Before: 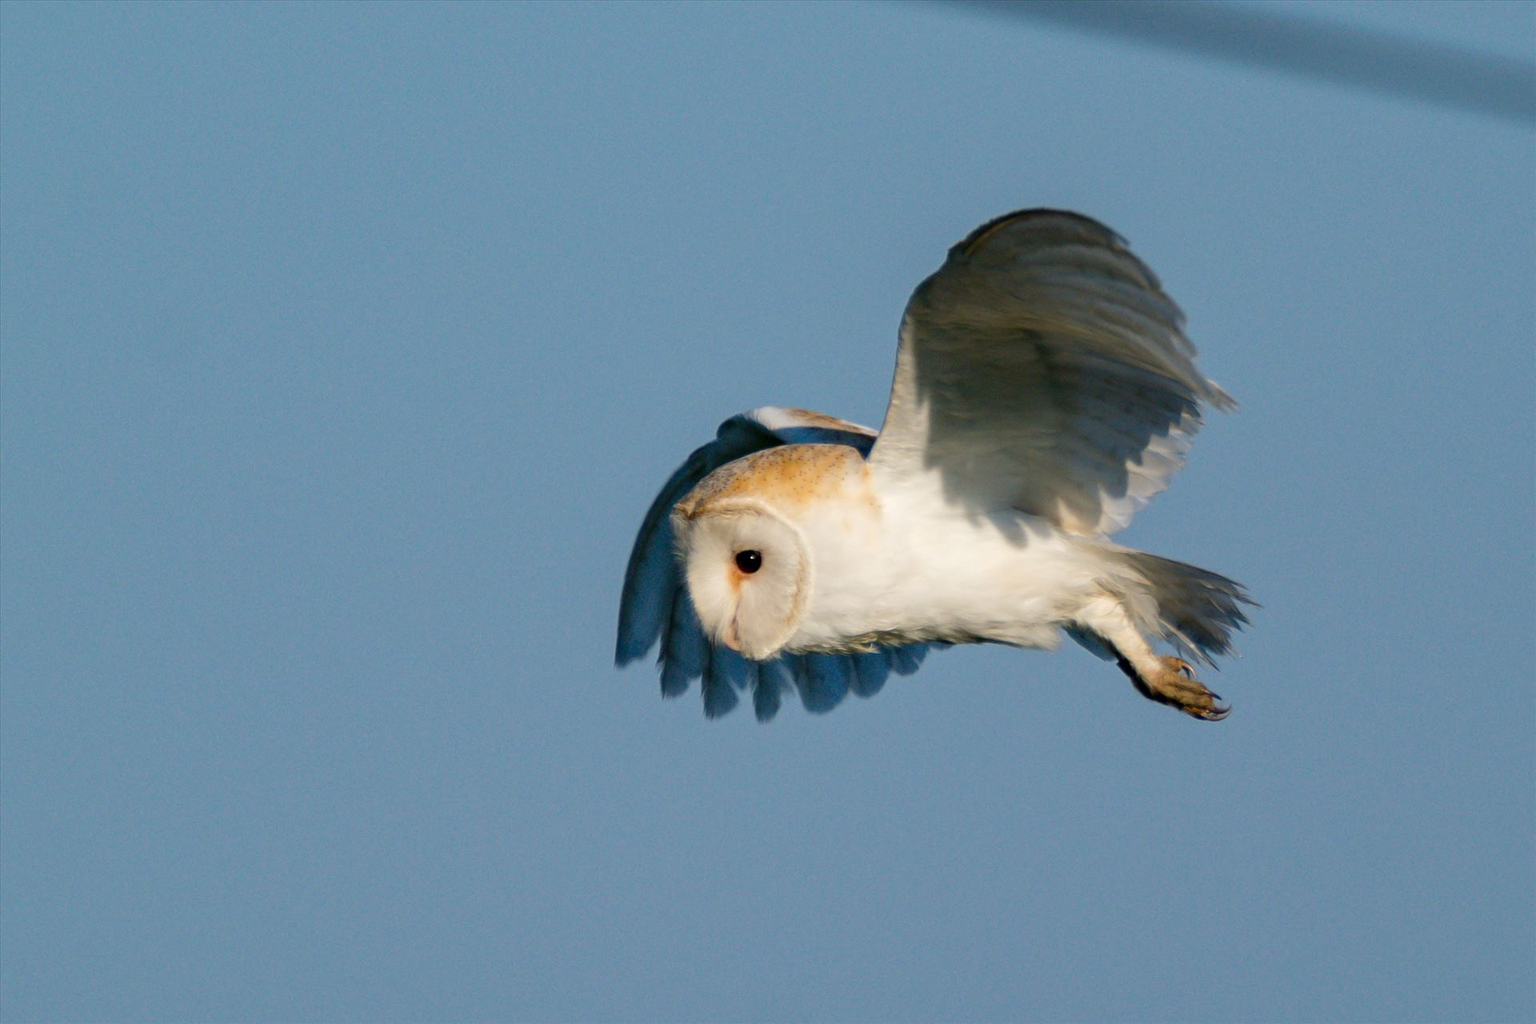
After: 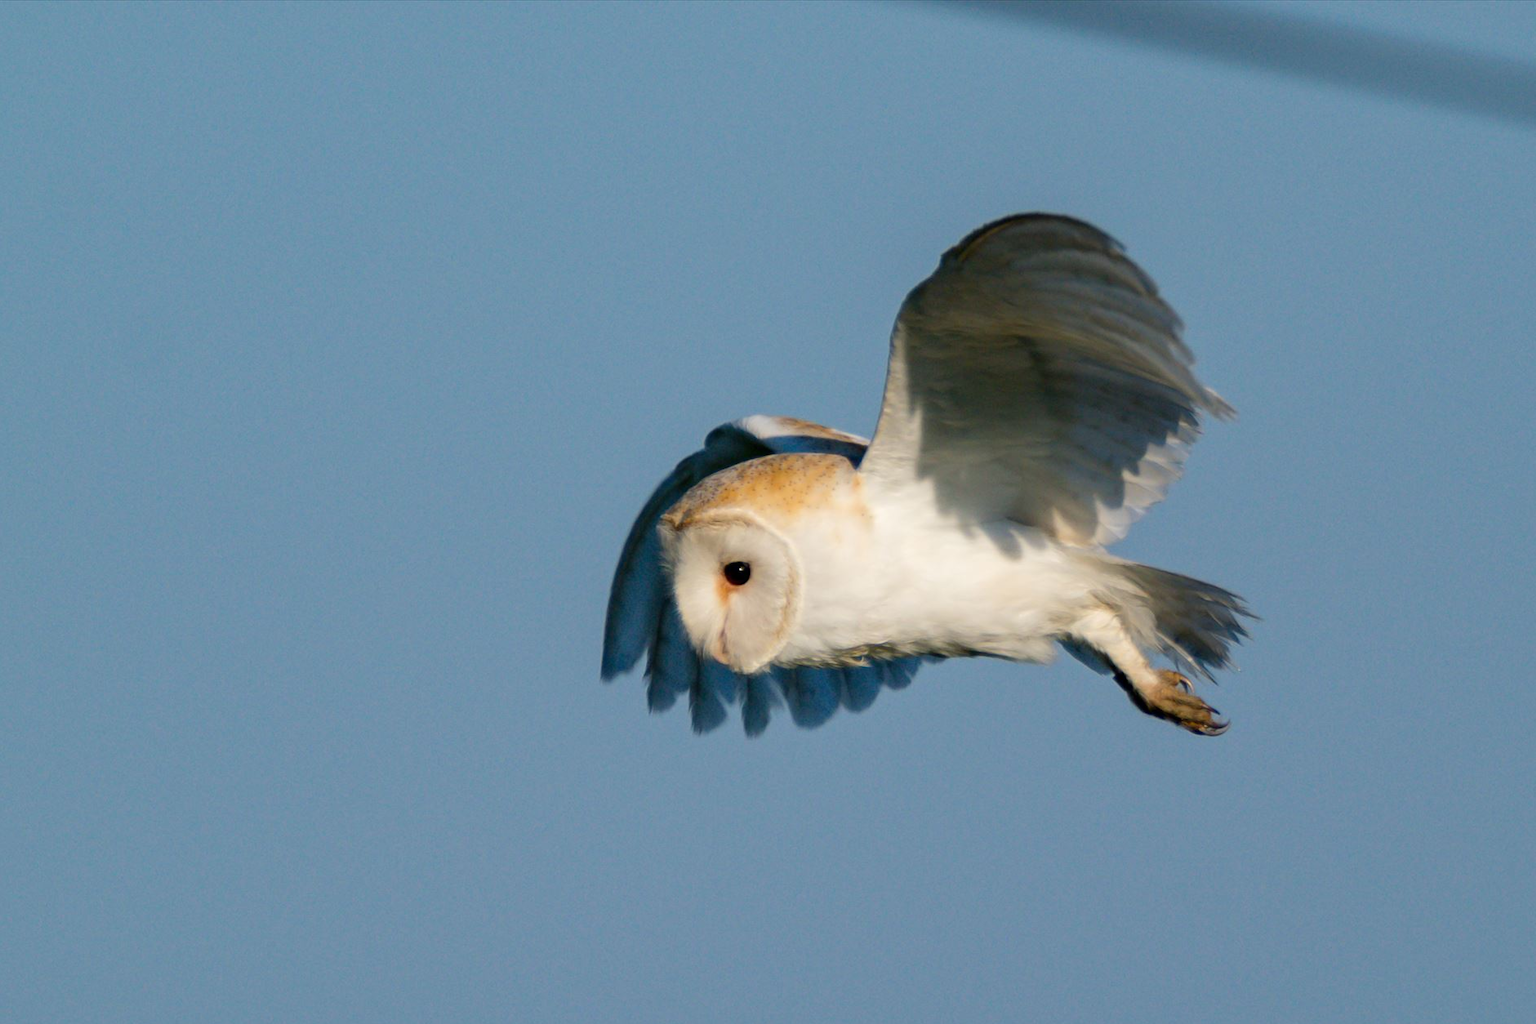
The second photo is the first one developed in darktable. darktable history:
crop: left 1.743%, right 0.268%, bottom 2.011%
contrast equalizer: y [[0.5 ×4, 0.483, 0.43], [0.5 ×6], [0.5 ×6], [0 ×6], [0 ×6]]
